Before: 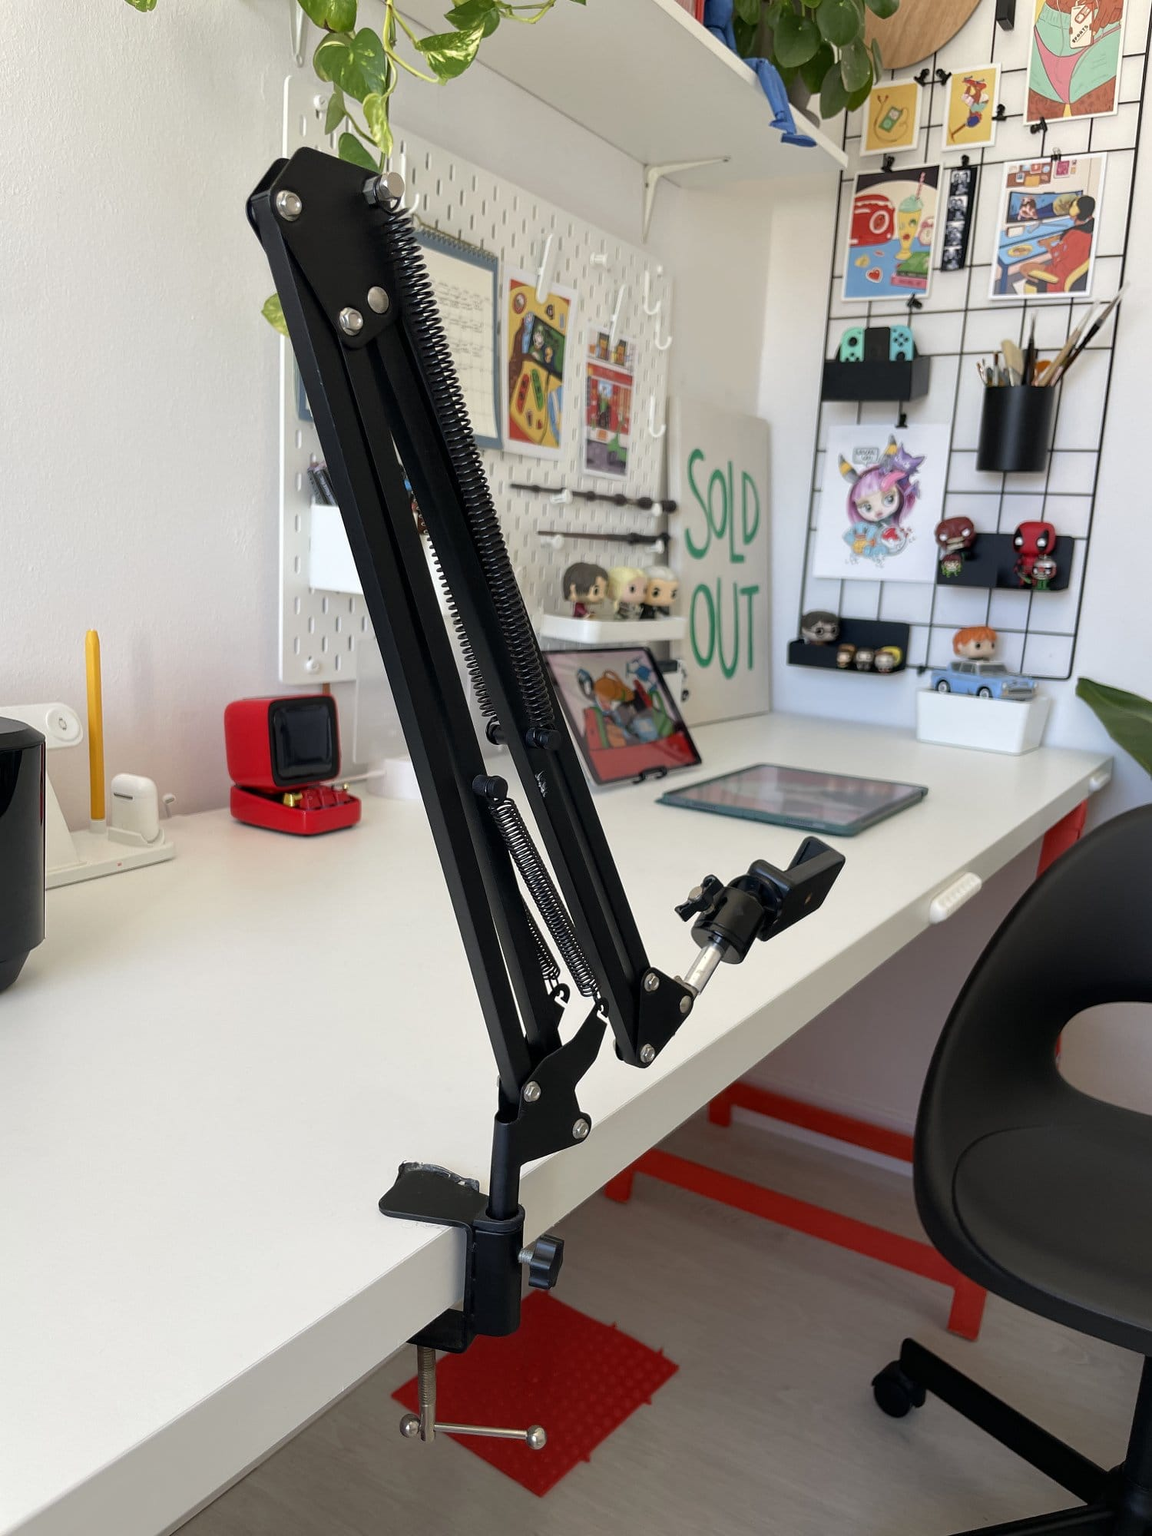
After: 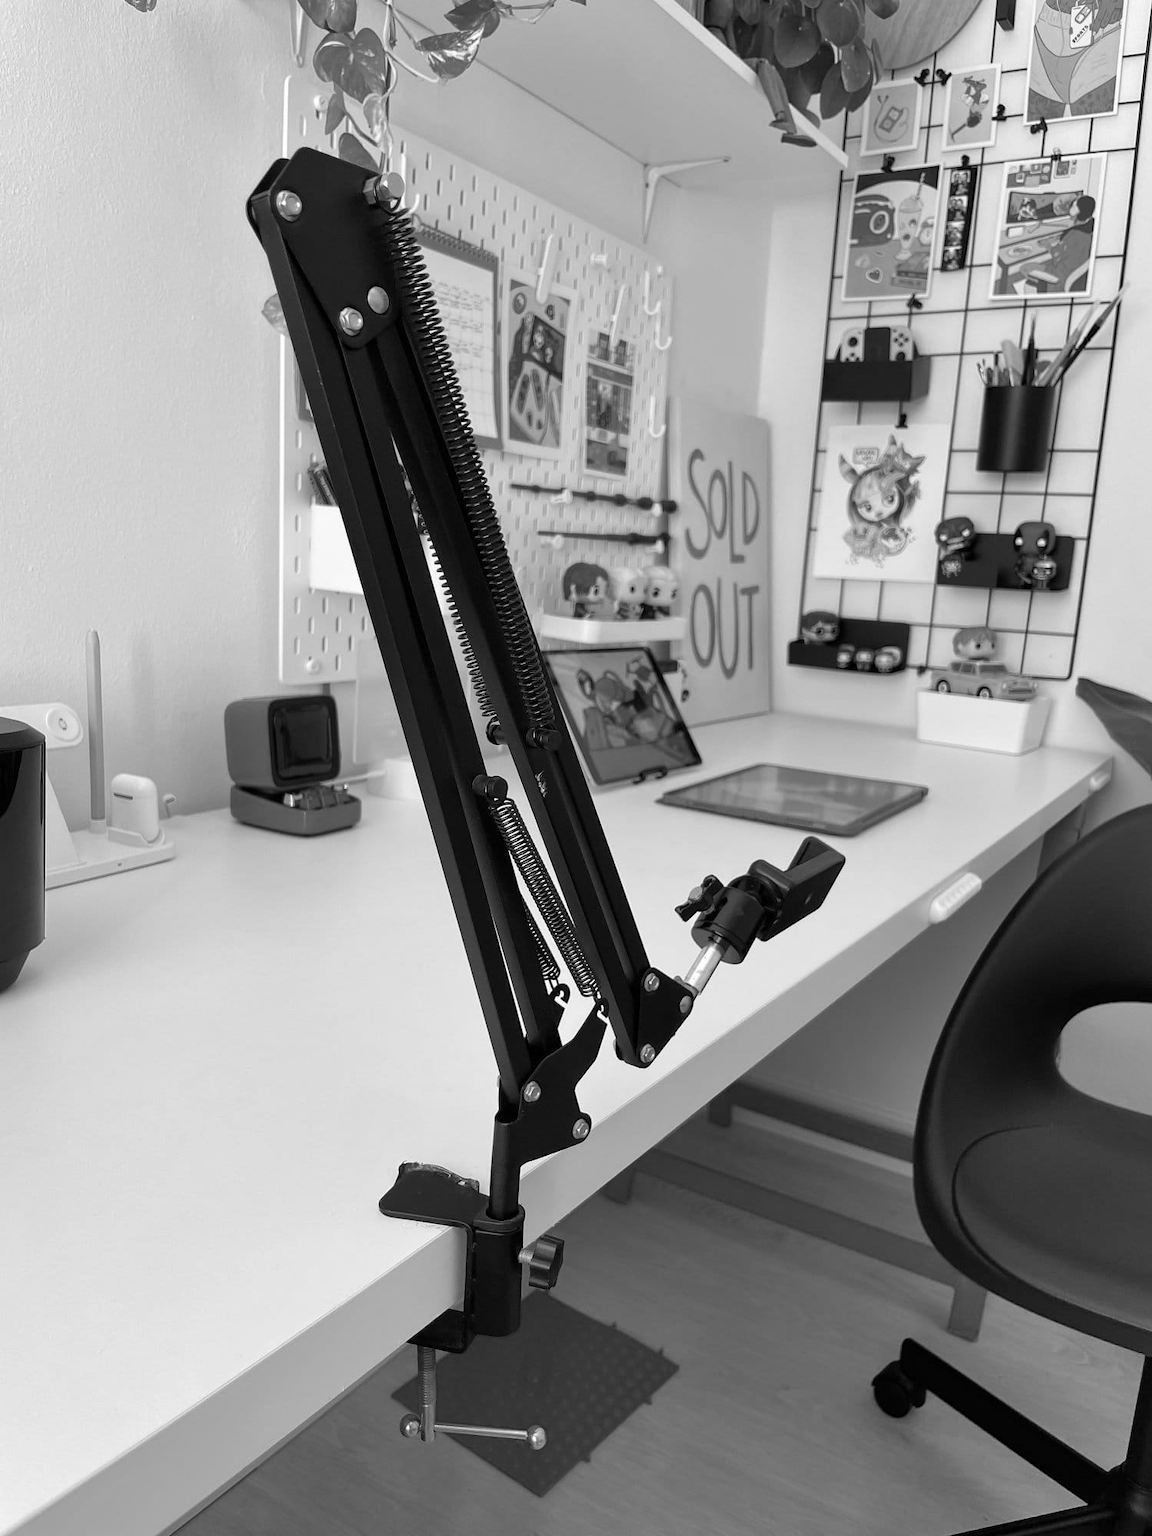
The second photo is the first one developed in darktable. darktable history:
shadows and highlights: shadows 52.34, highlights -28.23, soften with gaussian
monochrome: size 3.1
